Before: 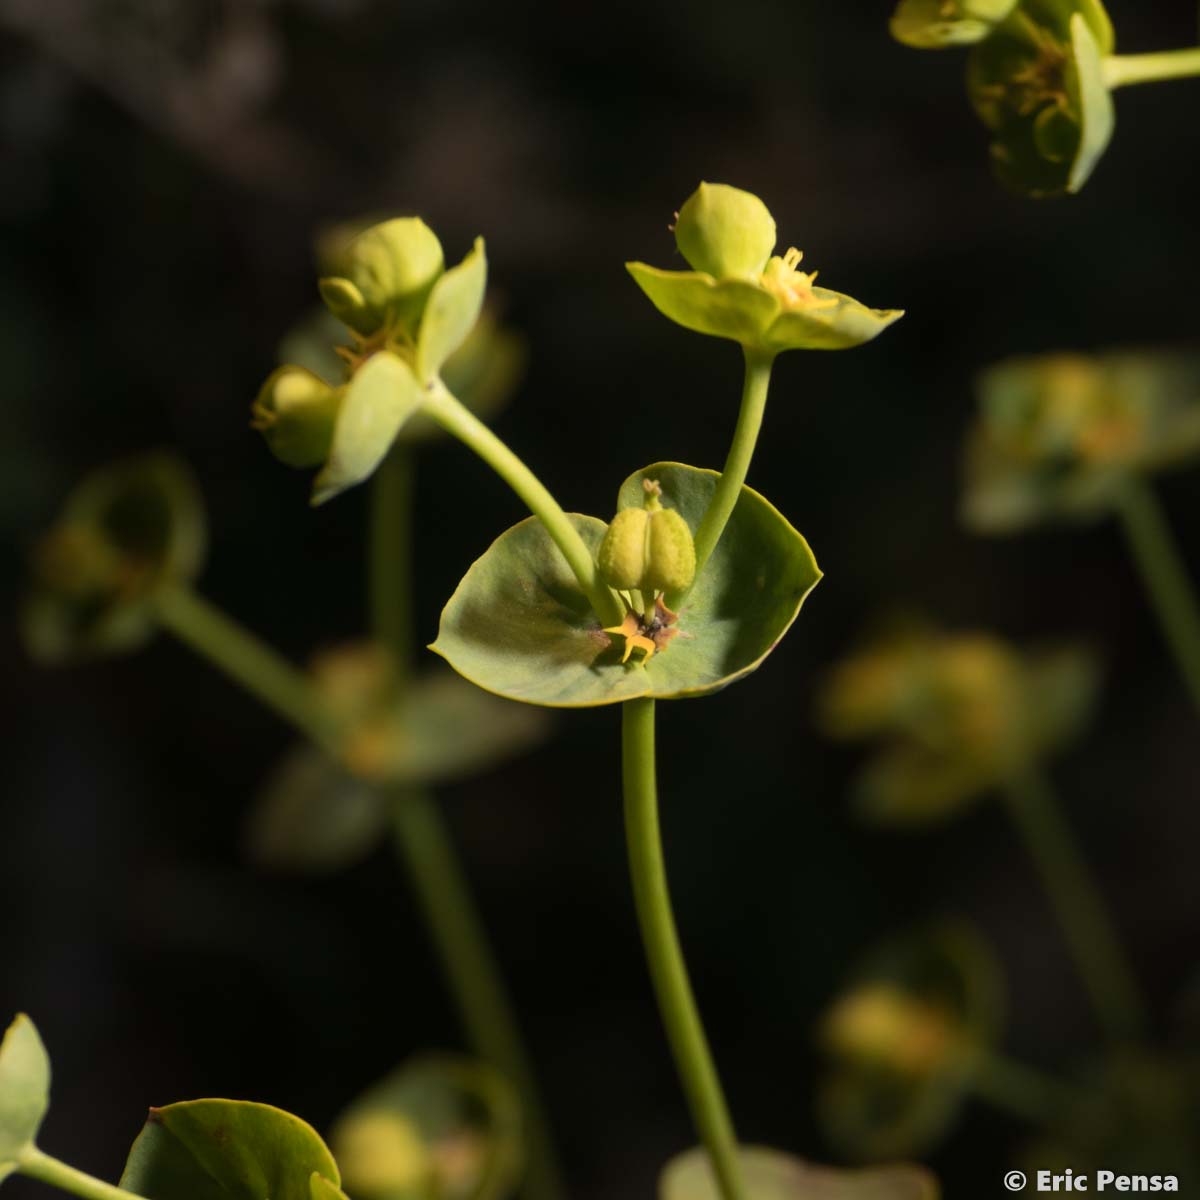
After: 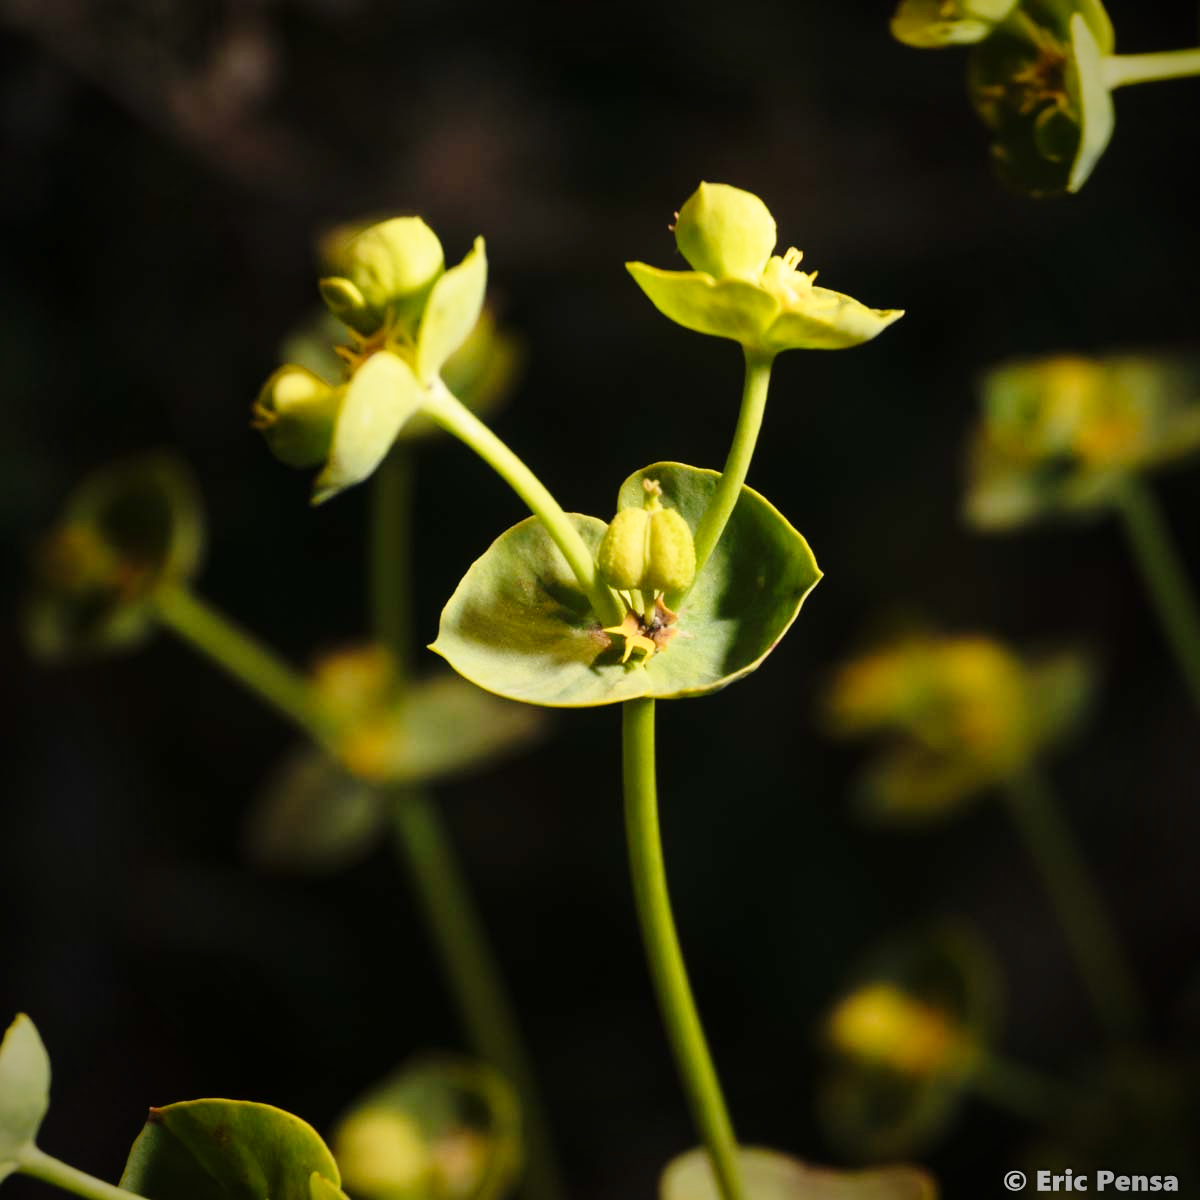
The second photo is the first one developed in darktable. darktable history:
vignetting: brightness -0.569, saturation 0.002
base curve: curves: ch0 [(0, 0) (0.028, 0.03) (0.121, 0.232) (0.46, 0.748) (0.859, 0.968) (1, 1)], preserve colors none
